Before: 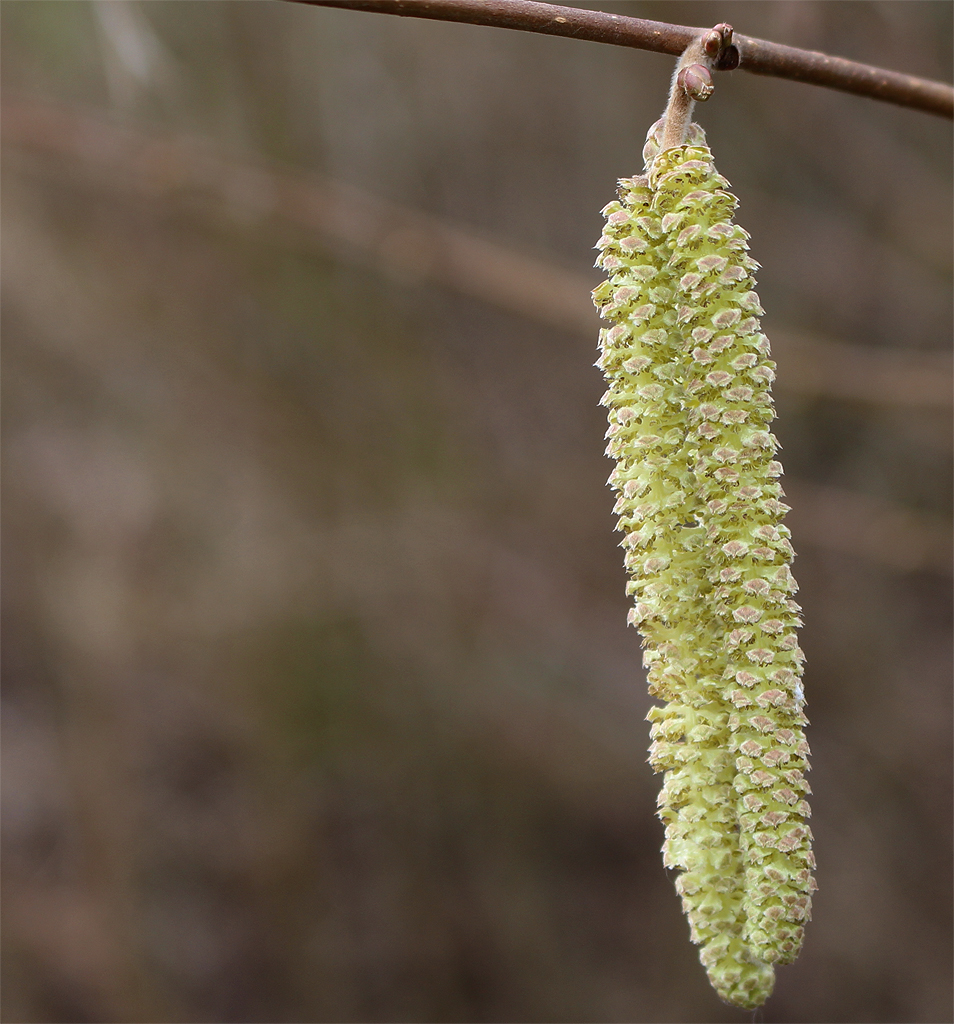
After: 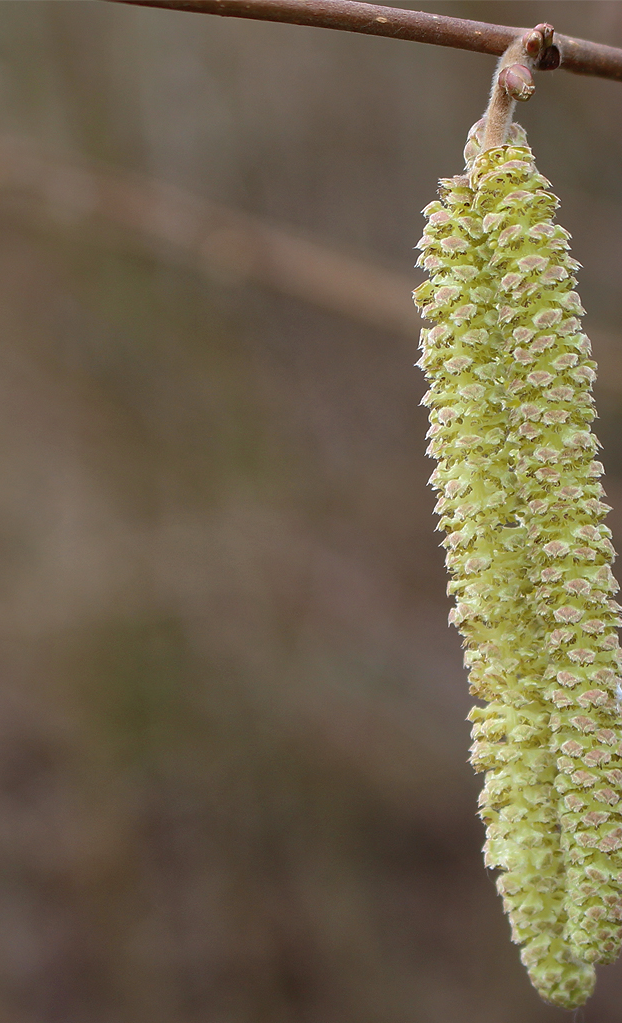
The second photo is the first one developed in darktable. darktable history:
shadows and highlights: on, module defaults
crop and rotate: left 18.766%, right 15.977%
